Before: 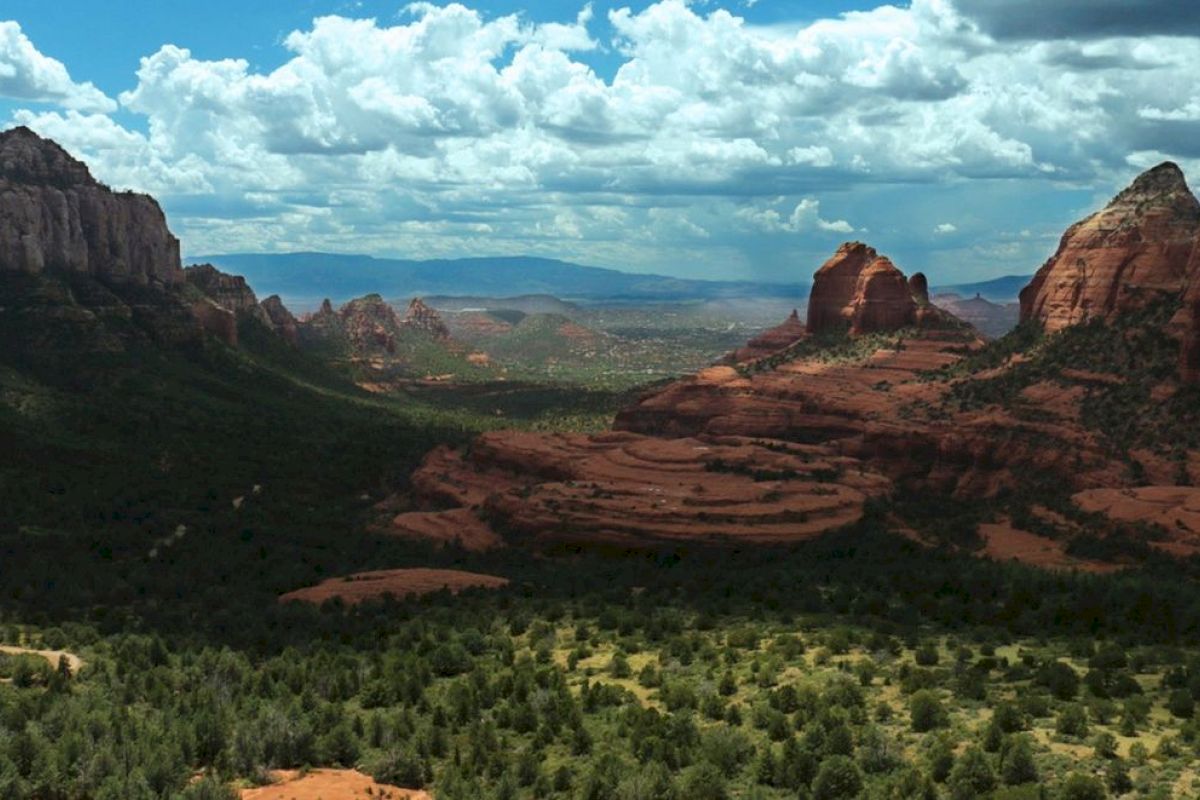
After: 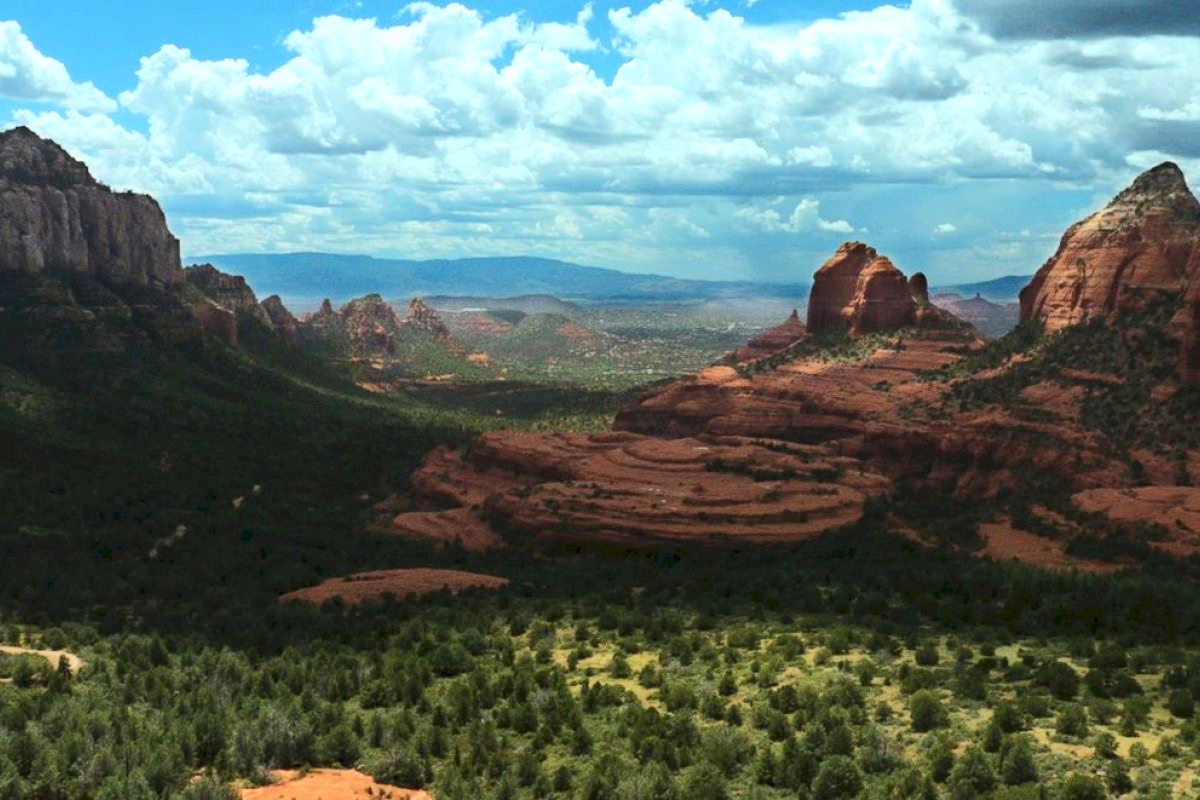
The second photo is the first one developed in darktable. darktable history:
contrast brightness saturation: contrast 0.198, brightness 0.147, saturation 0.144
tone equalizer: smoothing diameter 24.94%, edges refinement/feathering 8.59, preserve details guided filter
